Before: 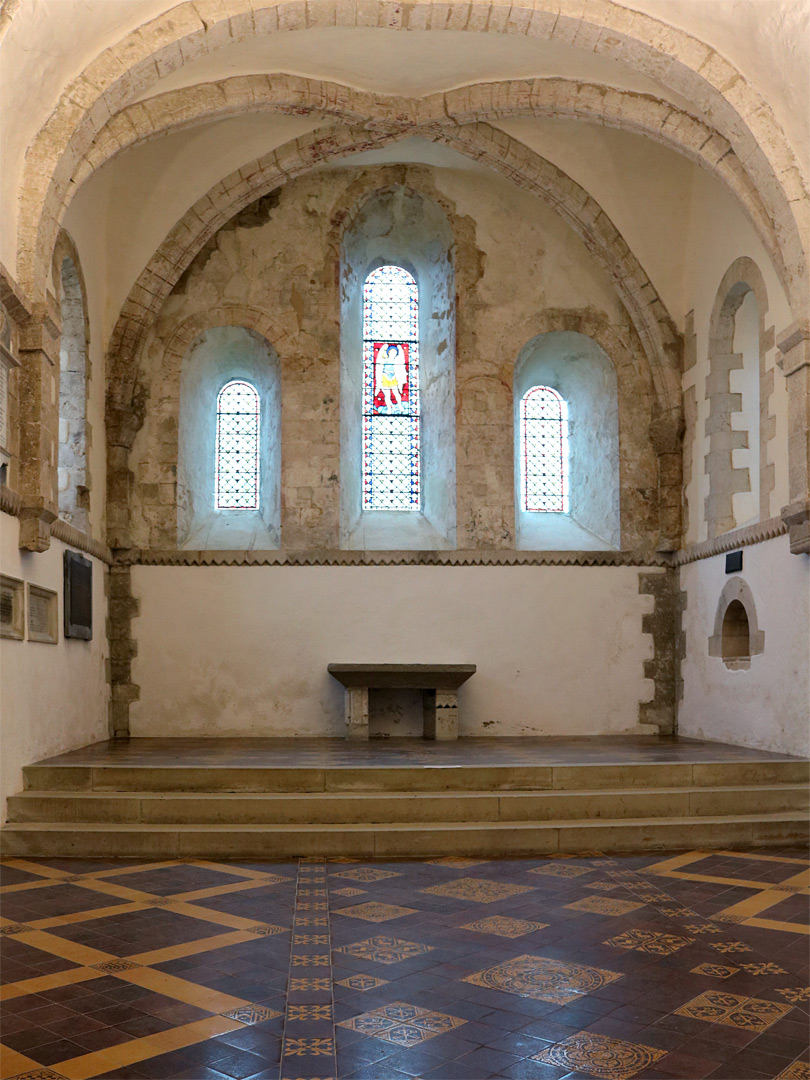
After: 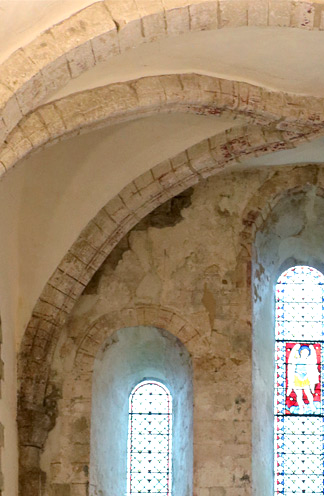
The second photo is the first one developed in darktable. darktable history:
crop and rotate: left 10.952%, top 0.061%, right 48.946%, bottom 54.009%
exposure: exposure 0.295 EV, compensate exposure bias true, compensate highlight preservation false
